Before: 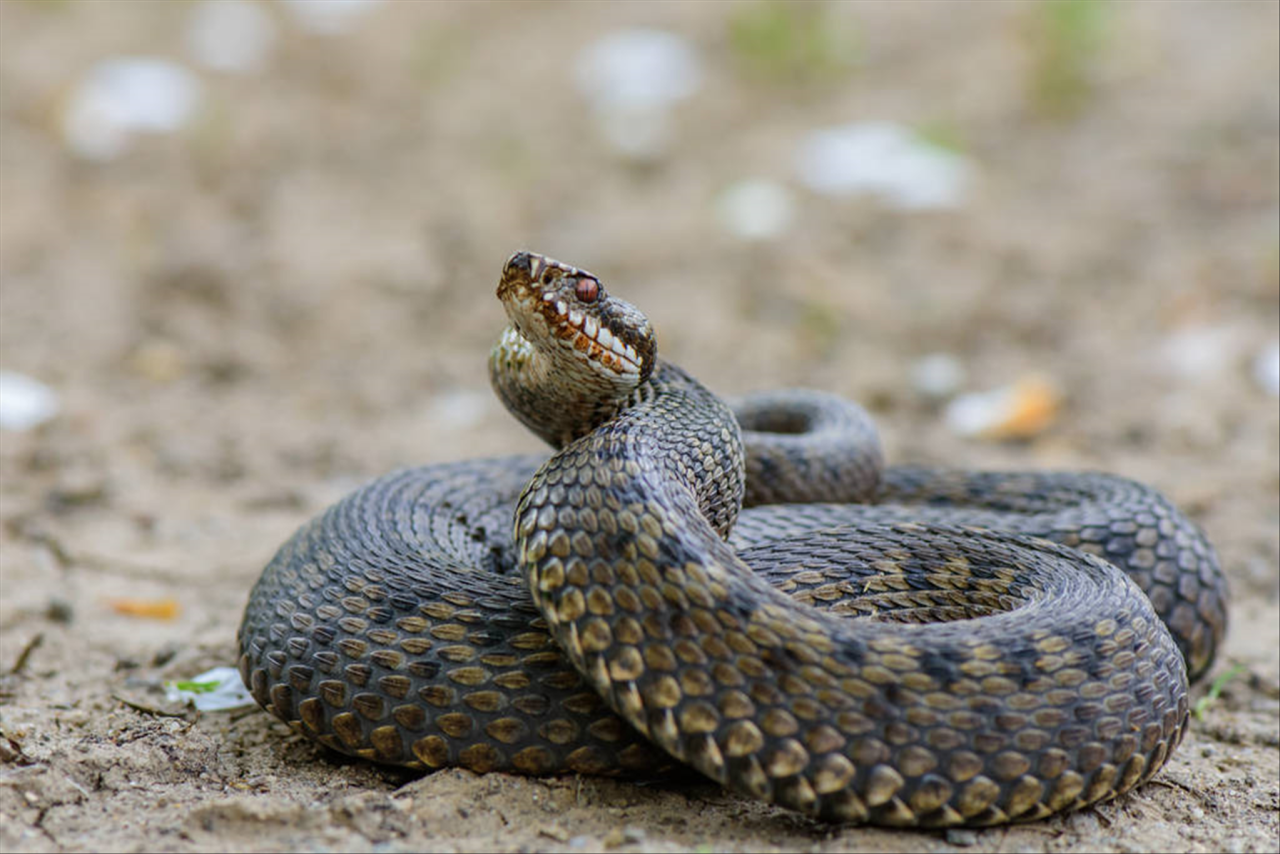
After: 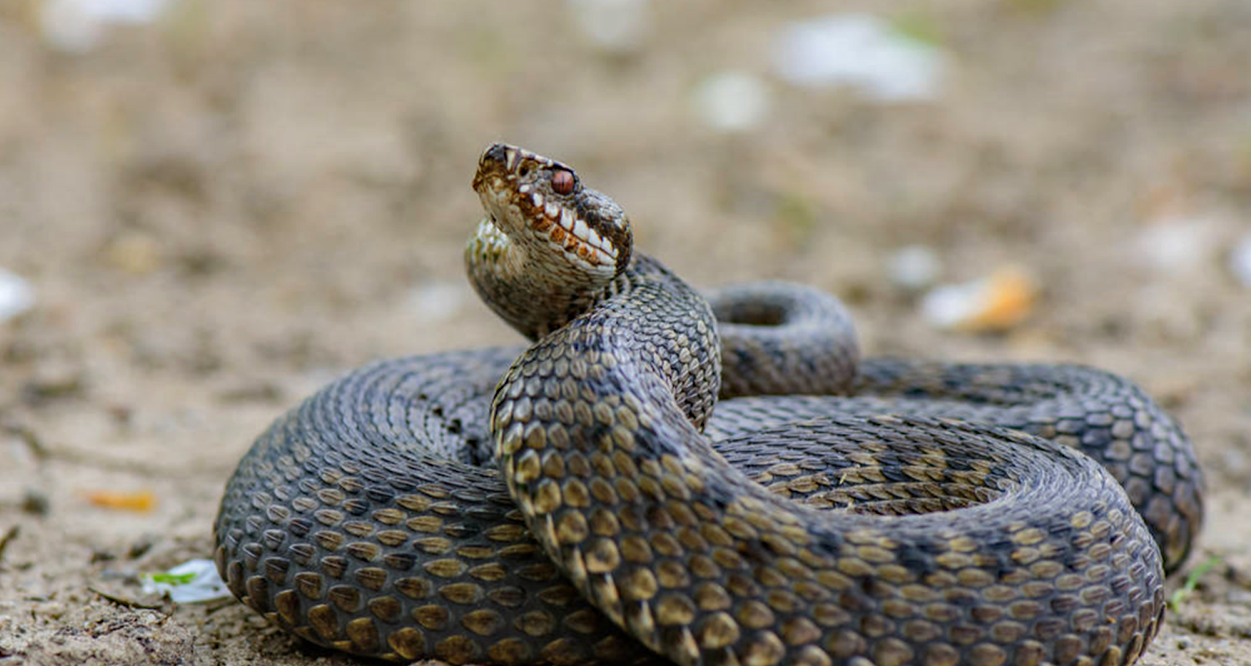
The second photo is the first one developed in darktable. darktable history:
haze removal: compatibility mode true, adaptive false
crop and rotate: left 1.932%, top 12.751%, right 0.281%, bottom 9.196%
